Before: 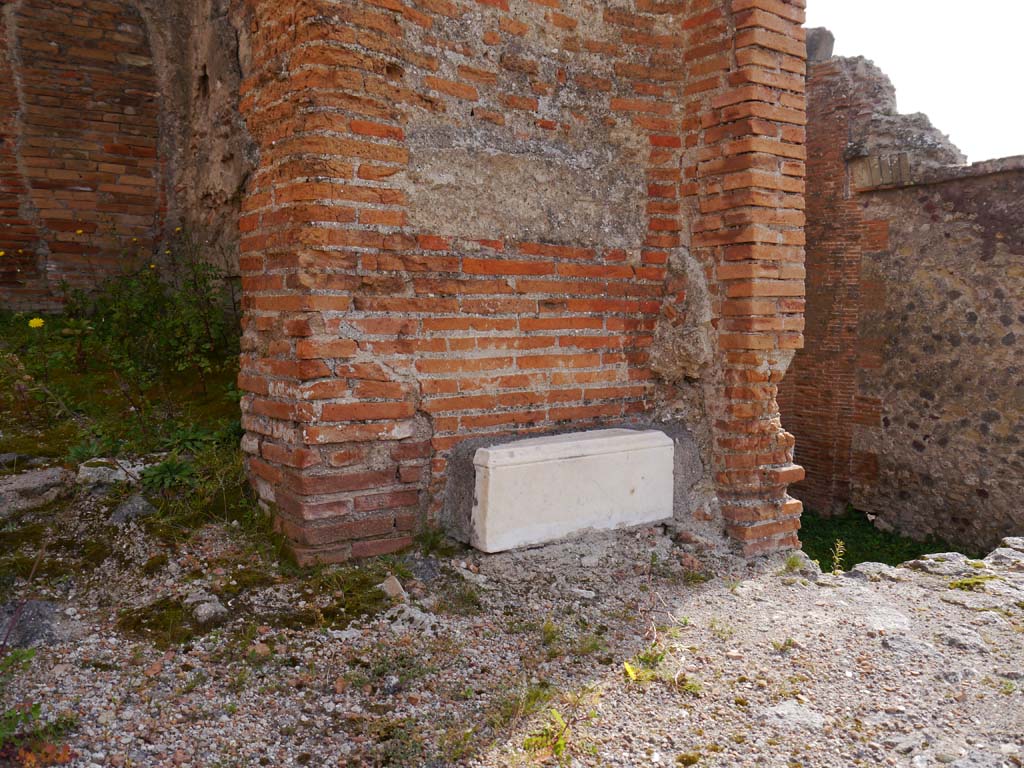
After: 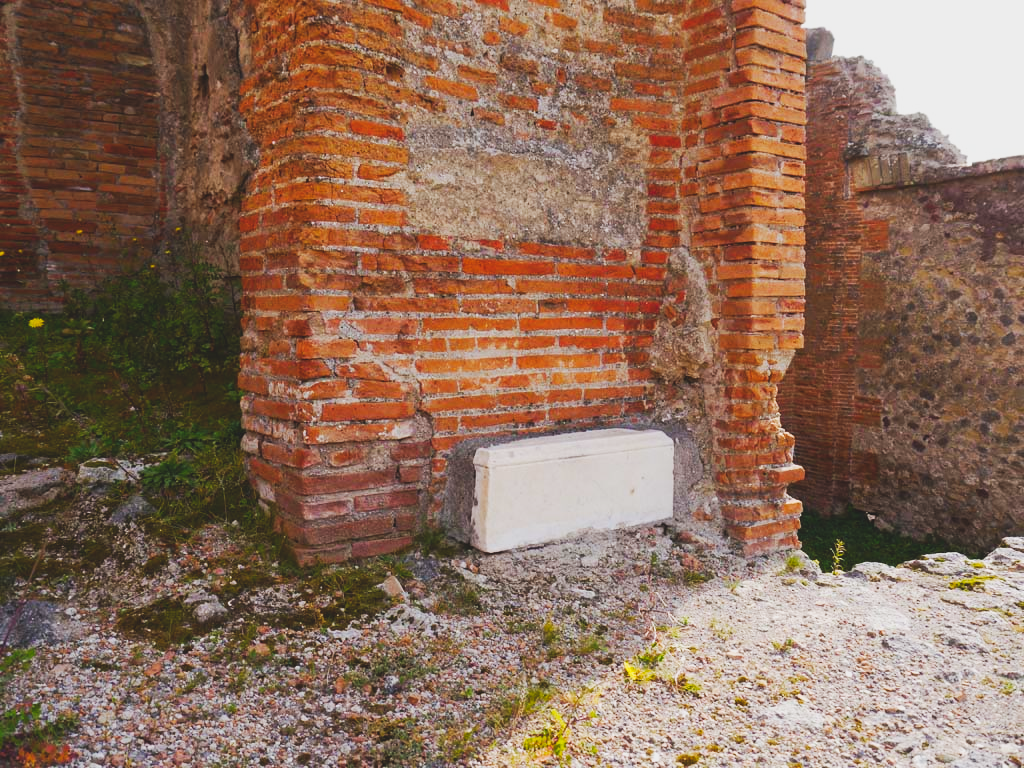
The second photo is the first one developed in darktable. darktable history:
tone curve: curves: ch0 [(0, 0.11) (0.181, 0.223) (0.405, 0.46) (0.456, 0.528) (0.634, 0.728) (0.877, 0.89) (0.984, 0.935)]; ch1 [(0, 0.052) (0.443, 0.43) (0.492, 0.485) (0.566, 0.579) (0.595, 0.625) (0.608, 0.654) (0.65, 0.708) (1, 0.961)]; ch2 [(0, 0) (0.33, 0.301) (0.421, 0.443) (0.447, 0.489) (0.495, 0.492) (0.537, 0.57) (0.586, 0.591) (0.663, 0.686) (1, 1)], preserve colors none
color balance rgb: perceptual saturation grading › global saturation 30.999%
